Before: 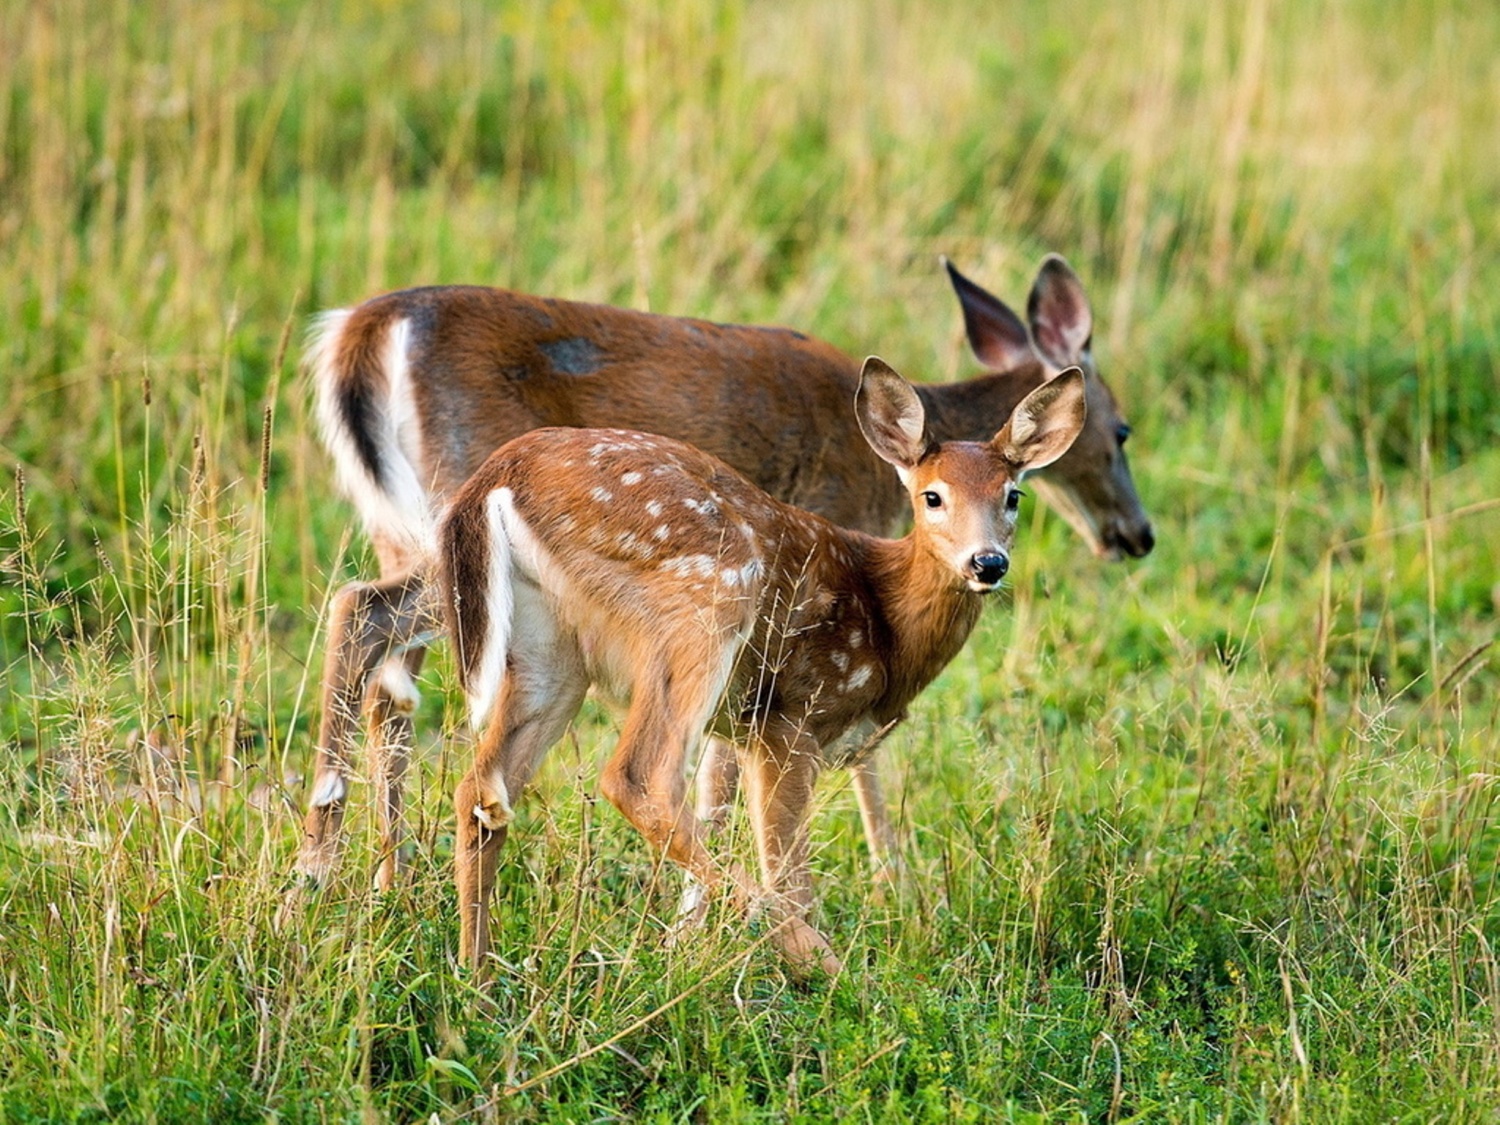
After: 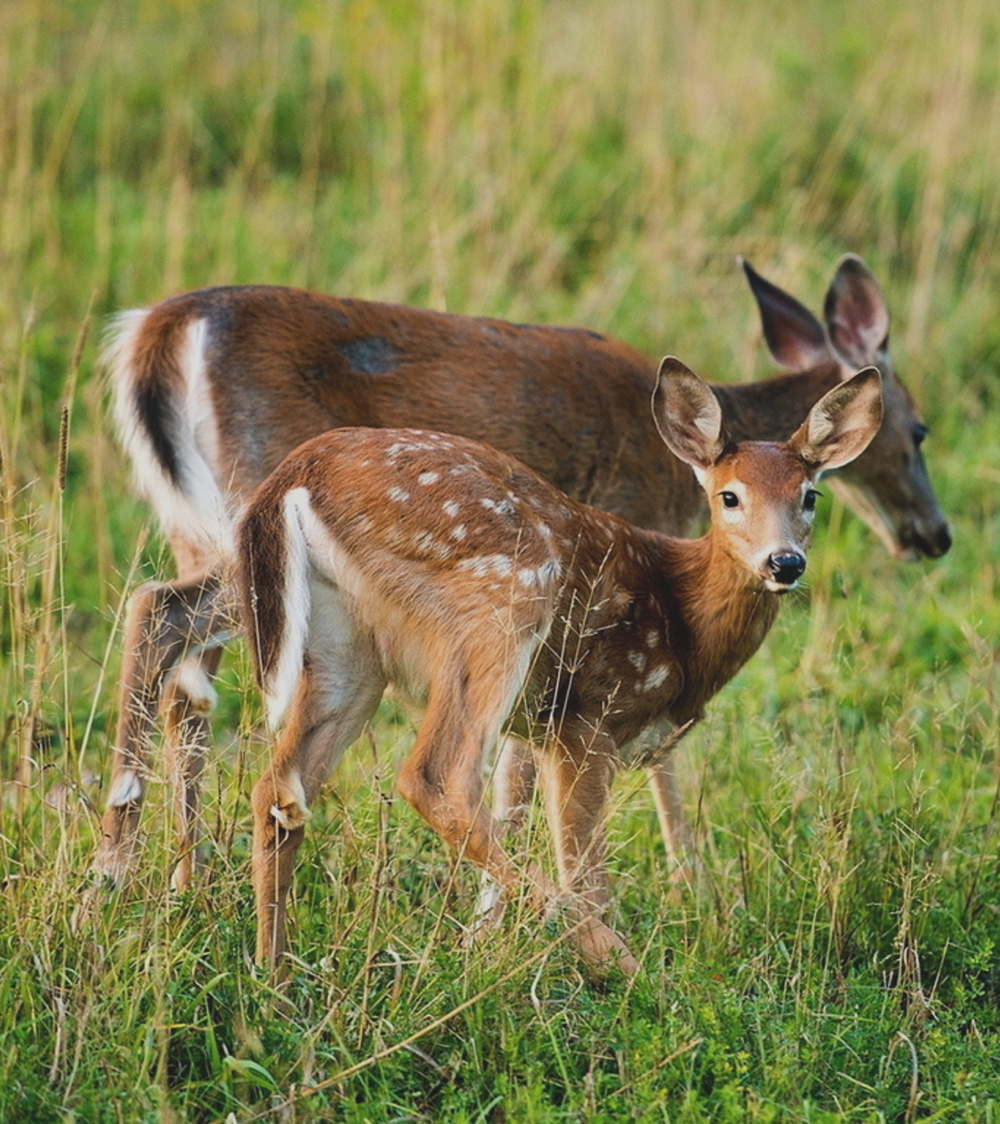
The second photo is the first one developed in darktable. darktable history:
exposure: black level correction -0.015, exposure -0.5 EV, compensate highlight preservation false
crop and rotate: left 13.537%, right 19.796%
